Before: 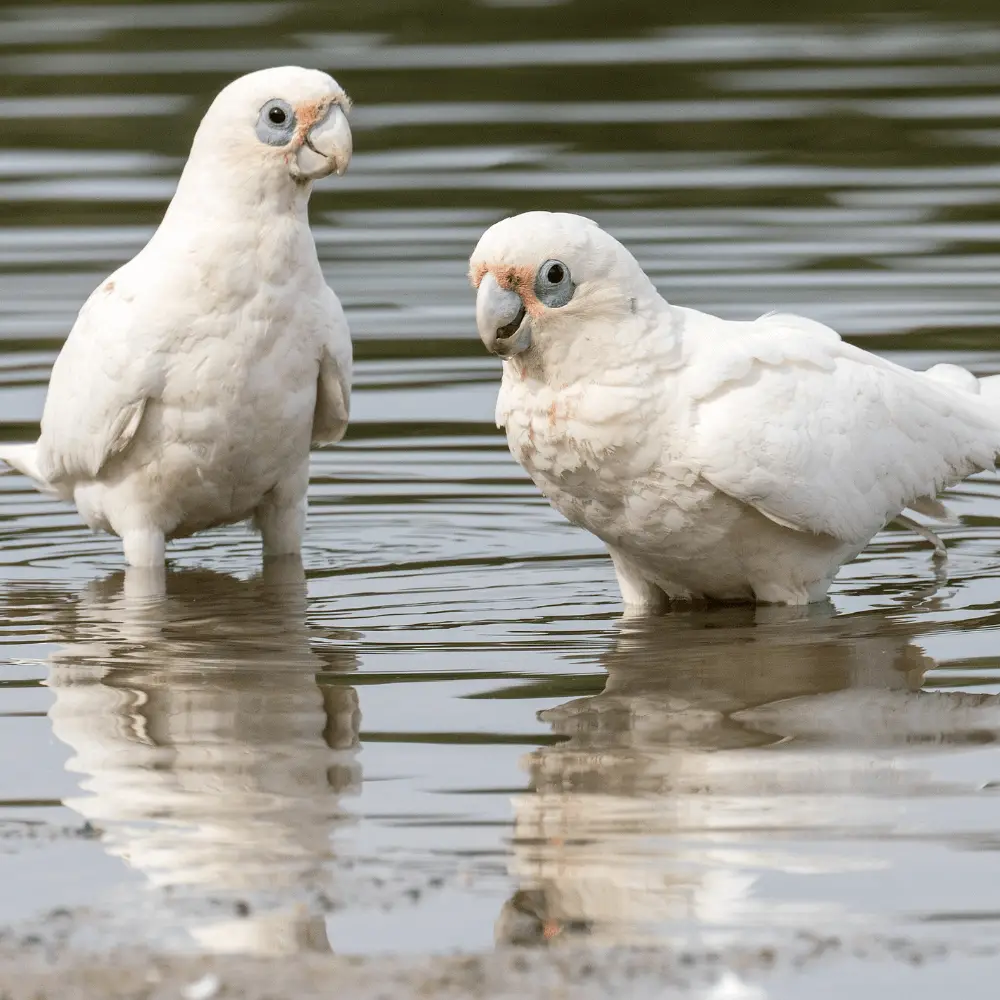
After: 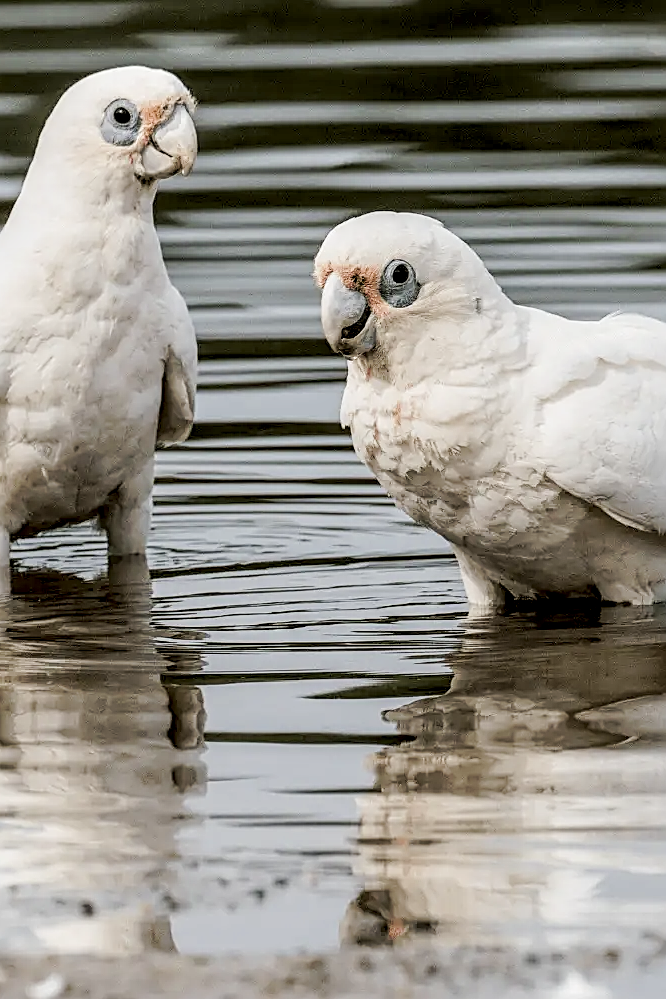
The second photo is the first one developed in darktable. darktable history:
filmic rgb: black relative exposure -5.14 EV, white relative exposure 3.98 EV, hardness 2.9, contrast 1.095, highlights saturation mix -20.4%
tone curve: curves: ch0 [(0, 0) (0.003, 0.003) (0.011, 0.011) (0.025, 0.024) (0.044, 0.043) (0.069, 0.068) (0.1, 0.097) (0.136, 0.132) (0.177, 0.173) (0.224, 0.219) (0.277, 0.27) (0.335, 0.327) (0.399, 0.389) (0.468, 0.457) (0.543, 0.549) (0.623, 0.628) (0.709, 0.713) (0.801, 0.803) (0.898, 0.899) (1, 1)], preserve colors none
crop and rotate: left 15.517%, right 17.797%
local contrast: highlights 60%, shadows 64%, detail 160%
sharpen: amount 0.734
exposure: exposure -0.028 EV, compensate exposure bias true, compensate highlight preservation false
